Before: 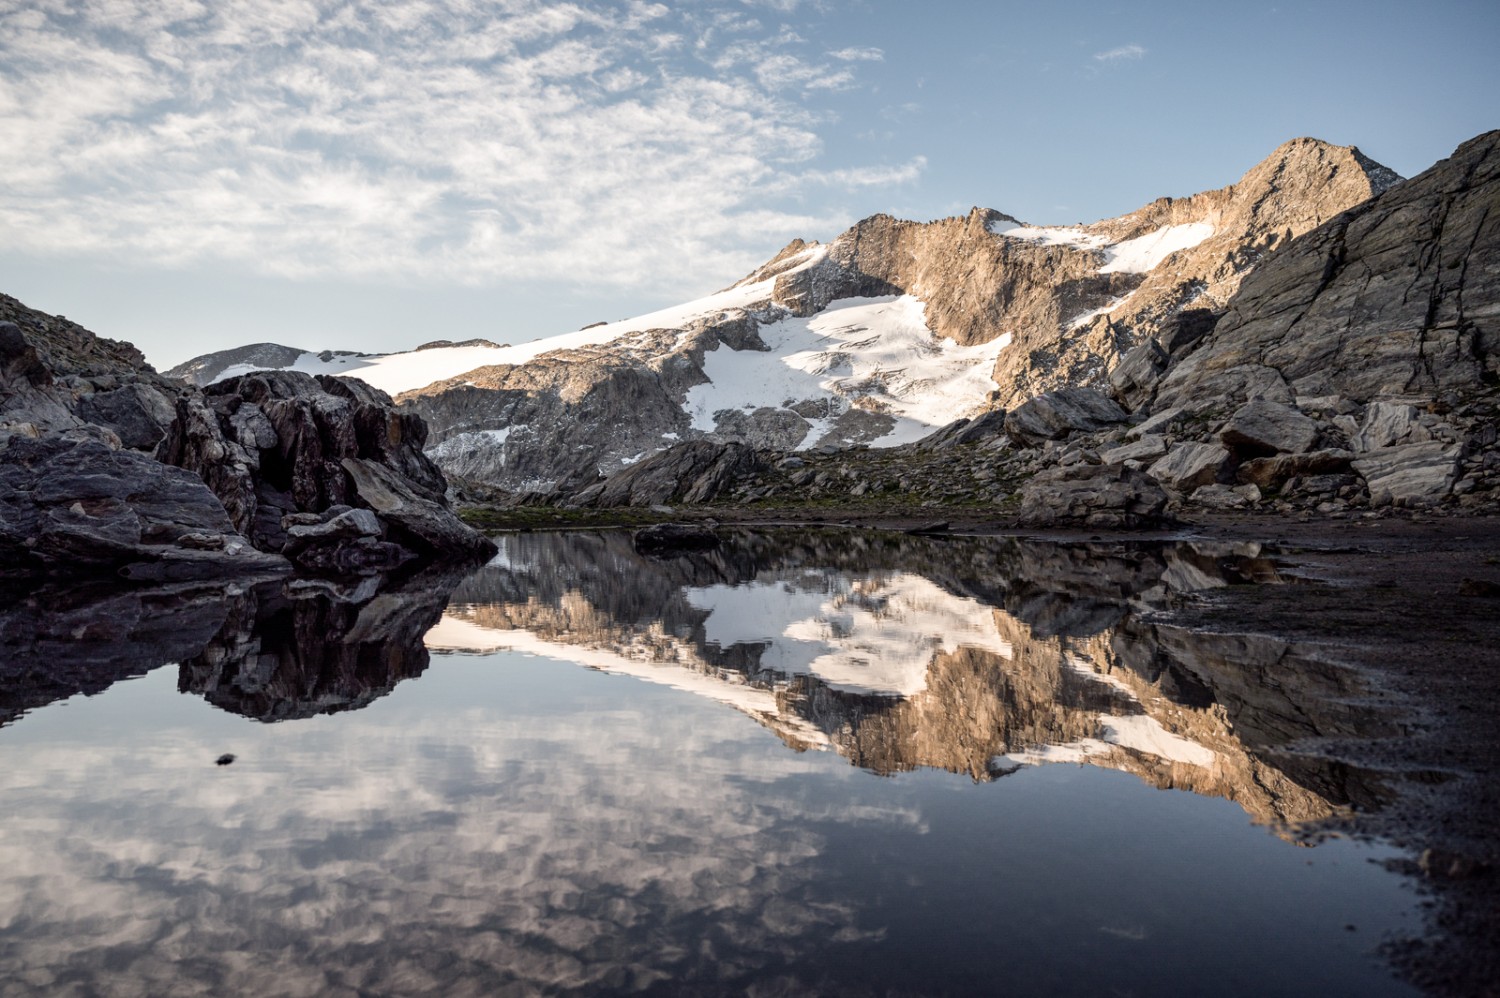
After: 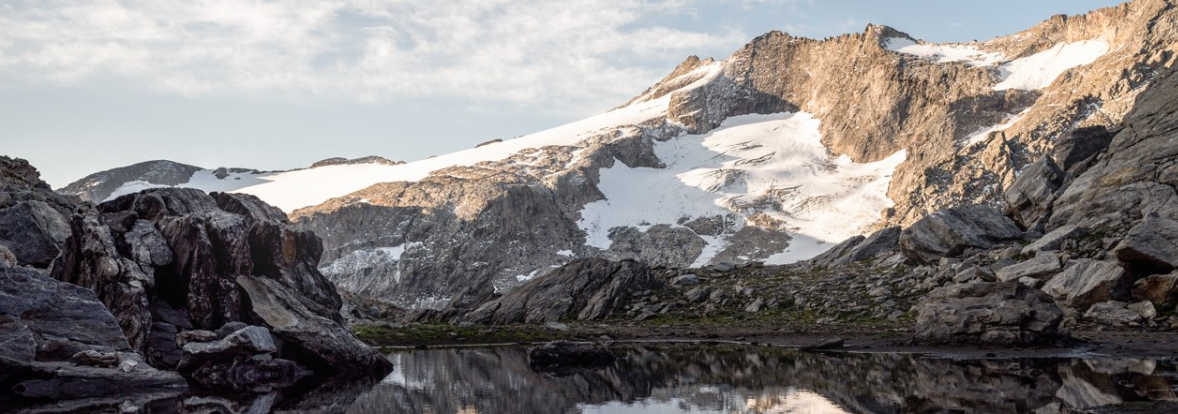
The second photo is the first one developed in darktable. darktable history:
bloom: size 13.65%, threshold 98.39%, strength 4.82%
local contrast: mode bilateral grid, contrast 100, coarseness 100, detail 91%, midtone range 0.2
crop: left 7.036%, top 18.398%, right 14.379%, bottom 40.043%
